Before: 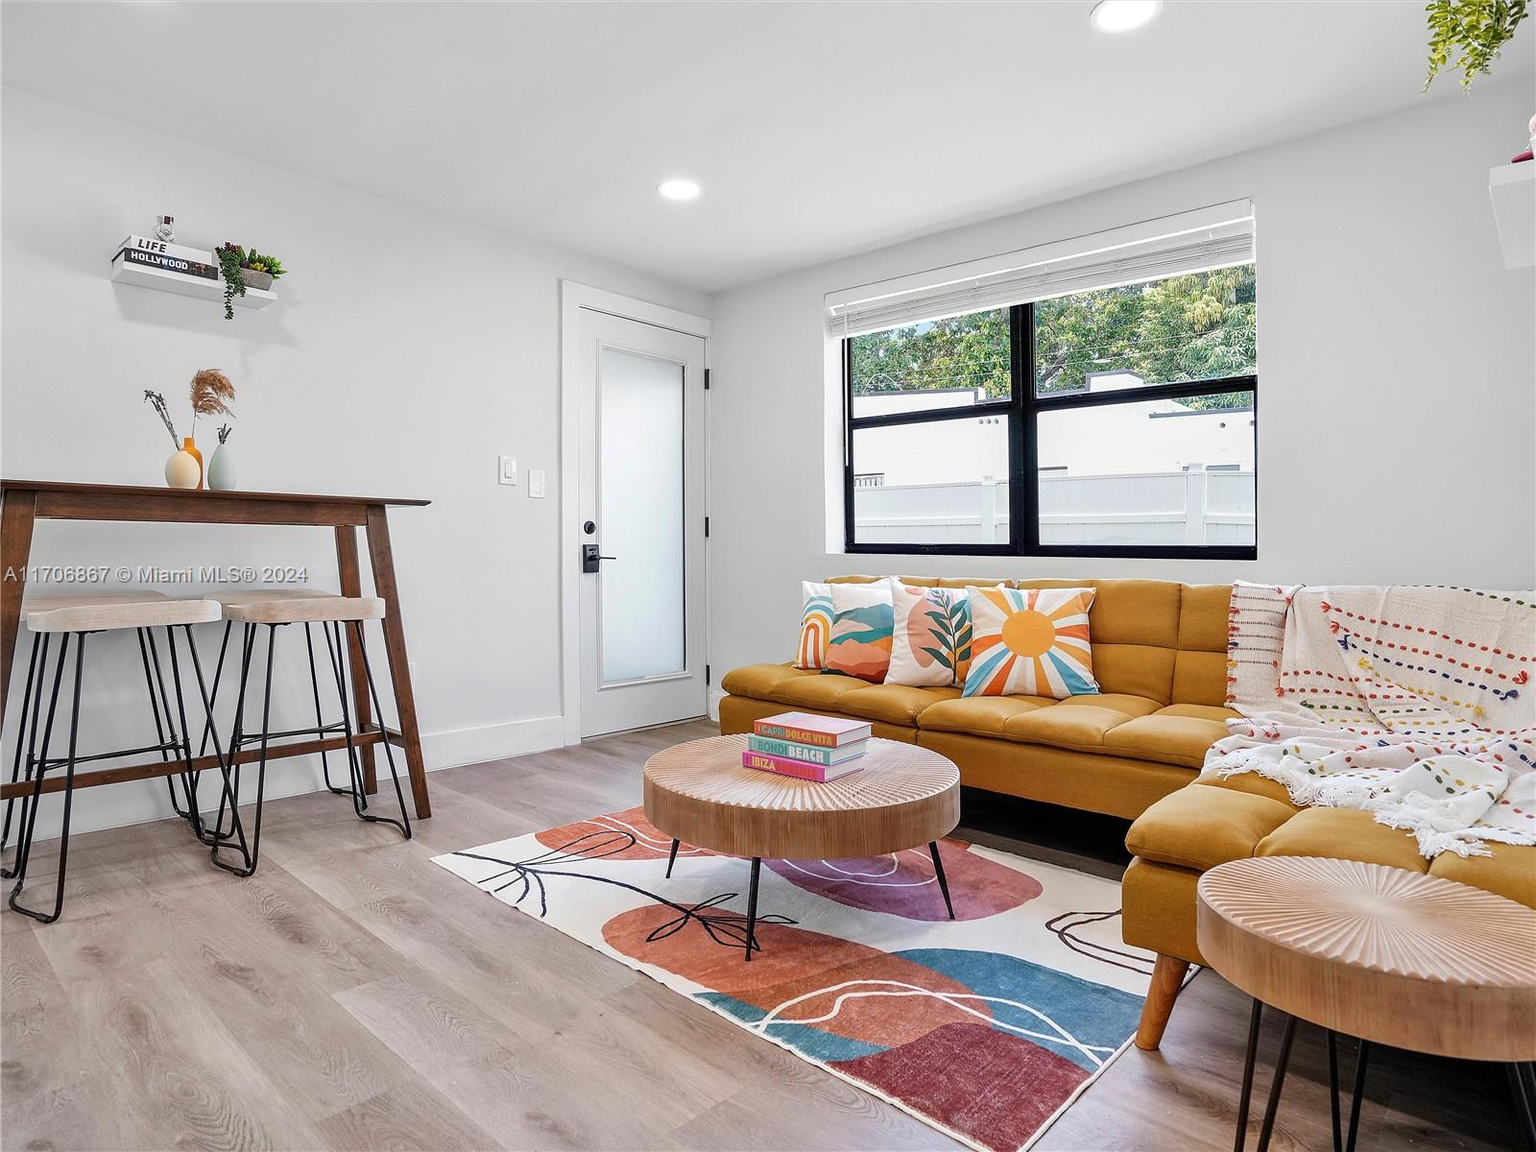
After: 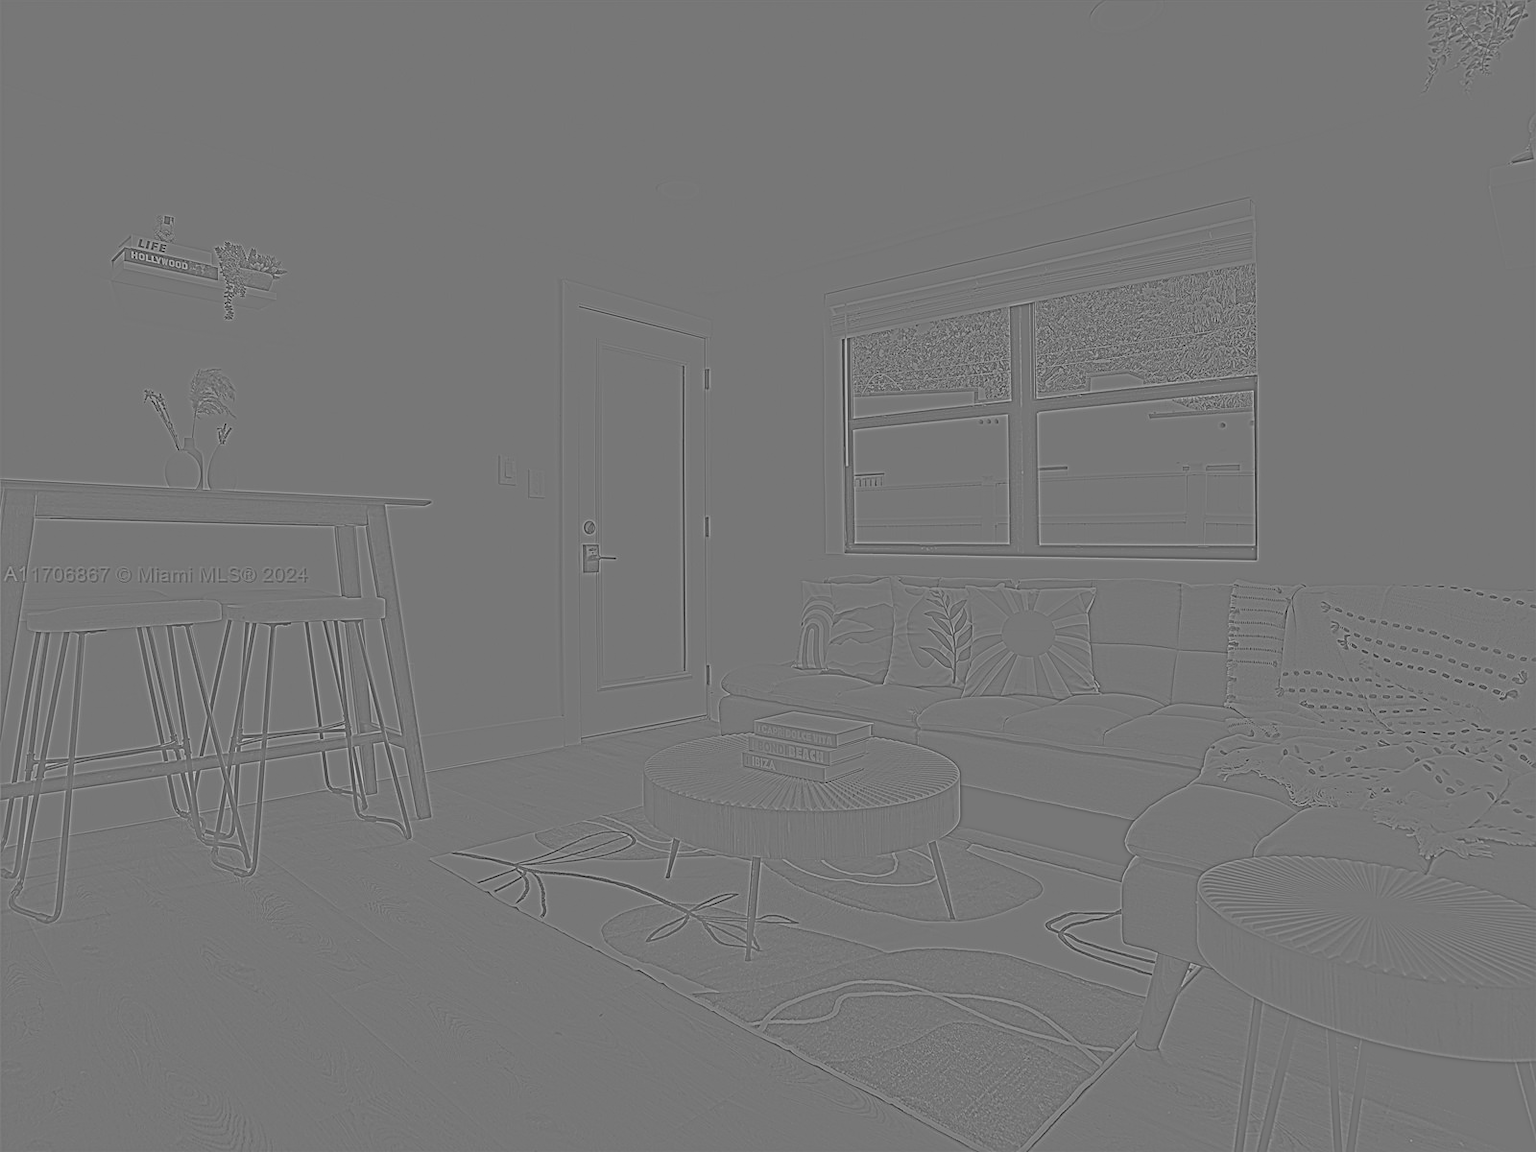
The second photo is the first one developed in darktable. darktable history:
color calibration: illuminant as shot in camera, x 0.358, y 0.373, temperature 4628.91 K
exposure: black level correction 0.004, exposure 0.014 EV, compensate highlight preservation false
white balance: red 0.954, blue 1.079
sharpen: on, module defaults
highpass: sharpness 5.84%, contrast boost 8.44%
